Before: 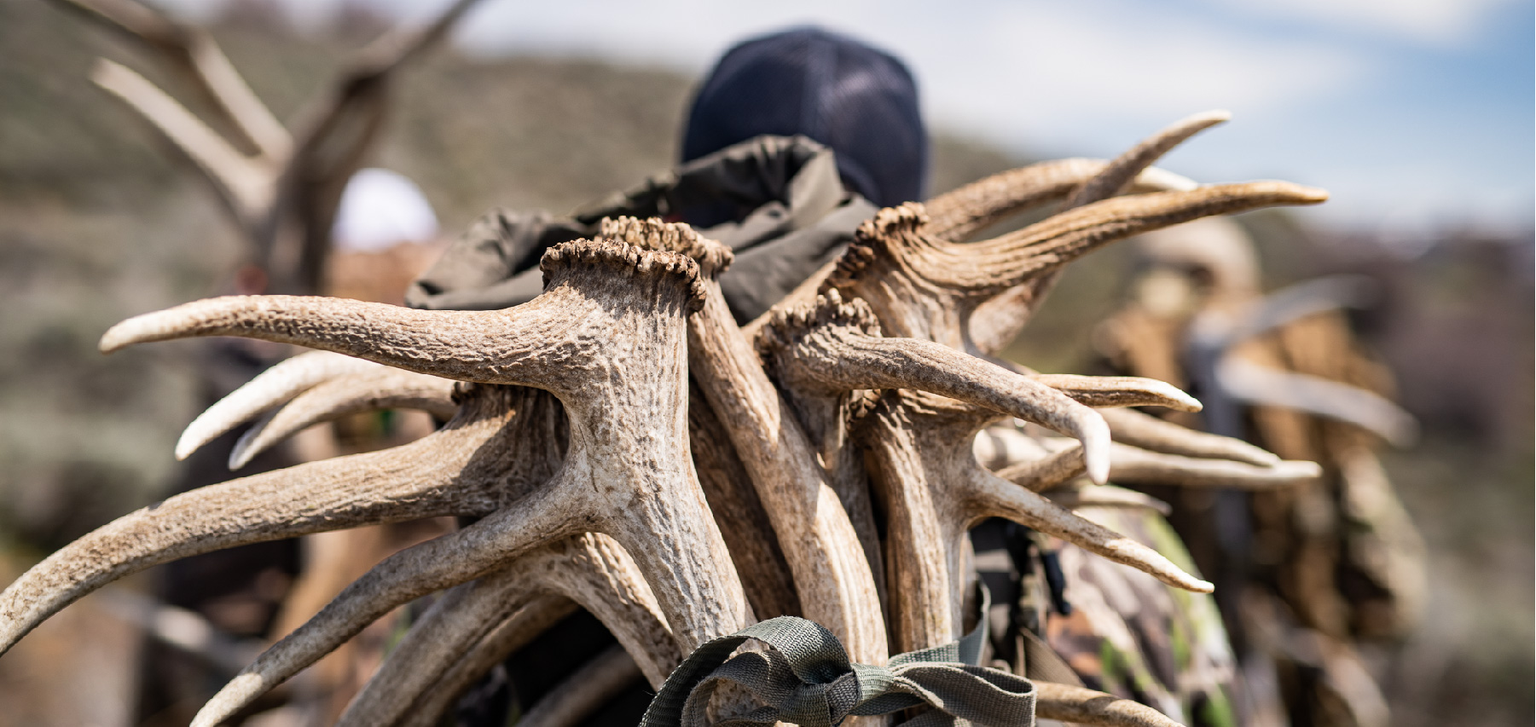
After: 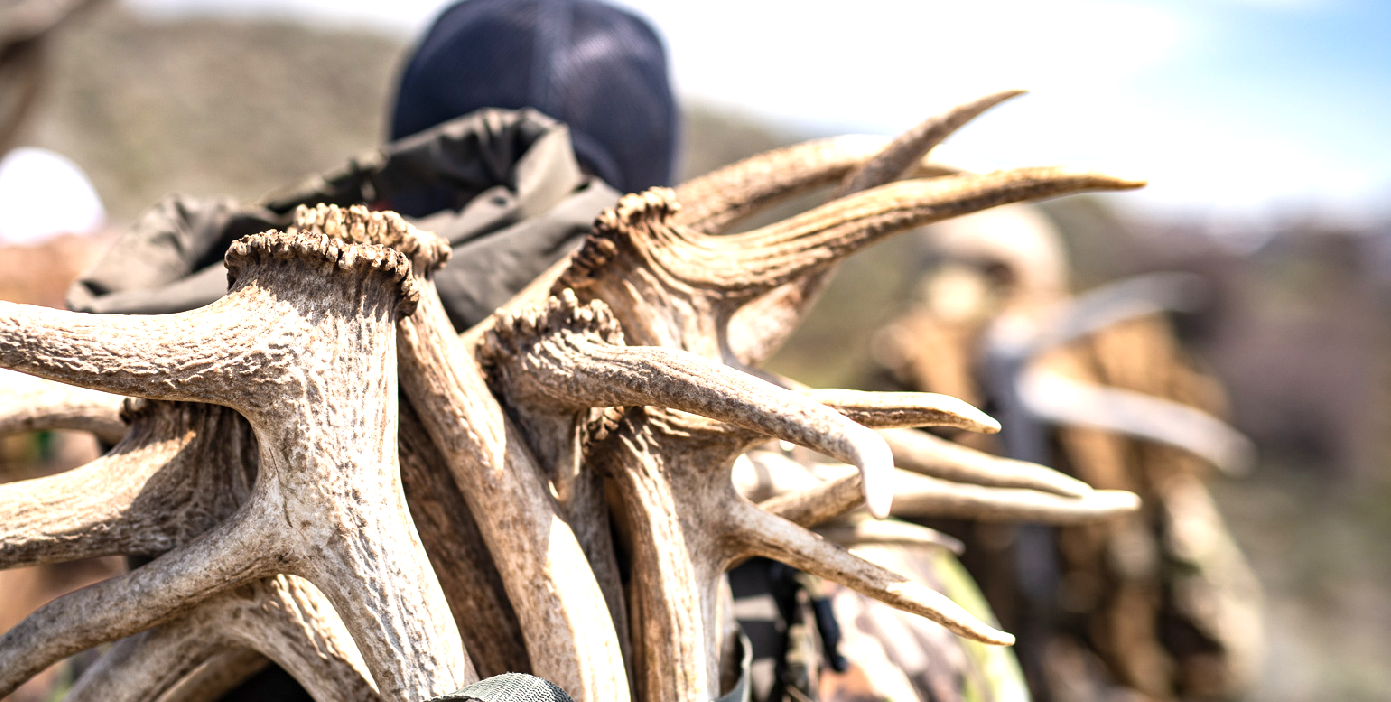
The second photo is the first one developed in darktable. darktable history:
exposure: exposure 0.778 EV, compensate exposure bias true, compensate highlight preservation false
crop: left 22.758%, top 5.867%, bottom 11.829%
